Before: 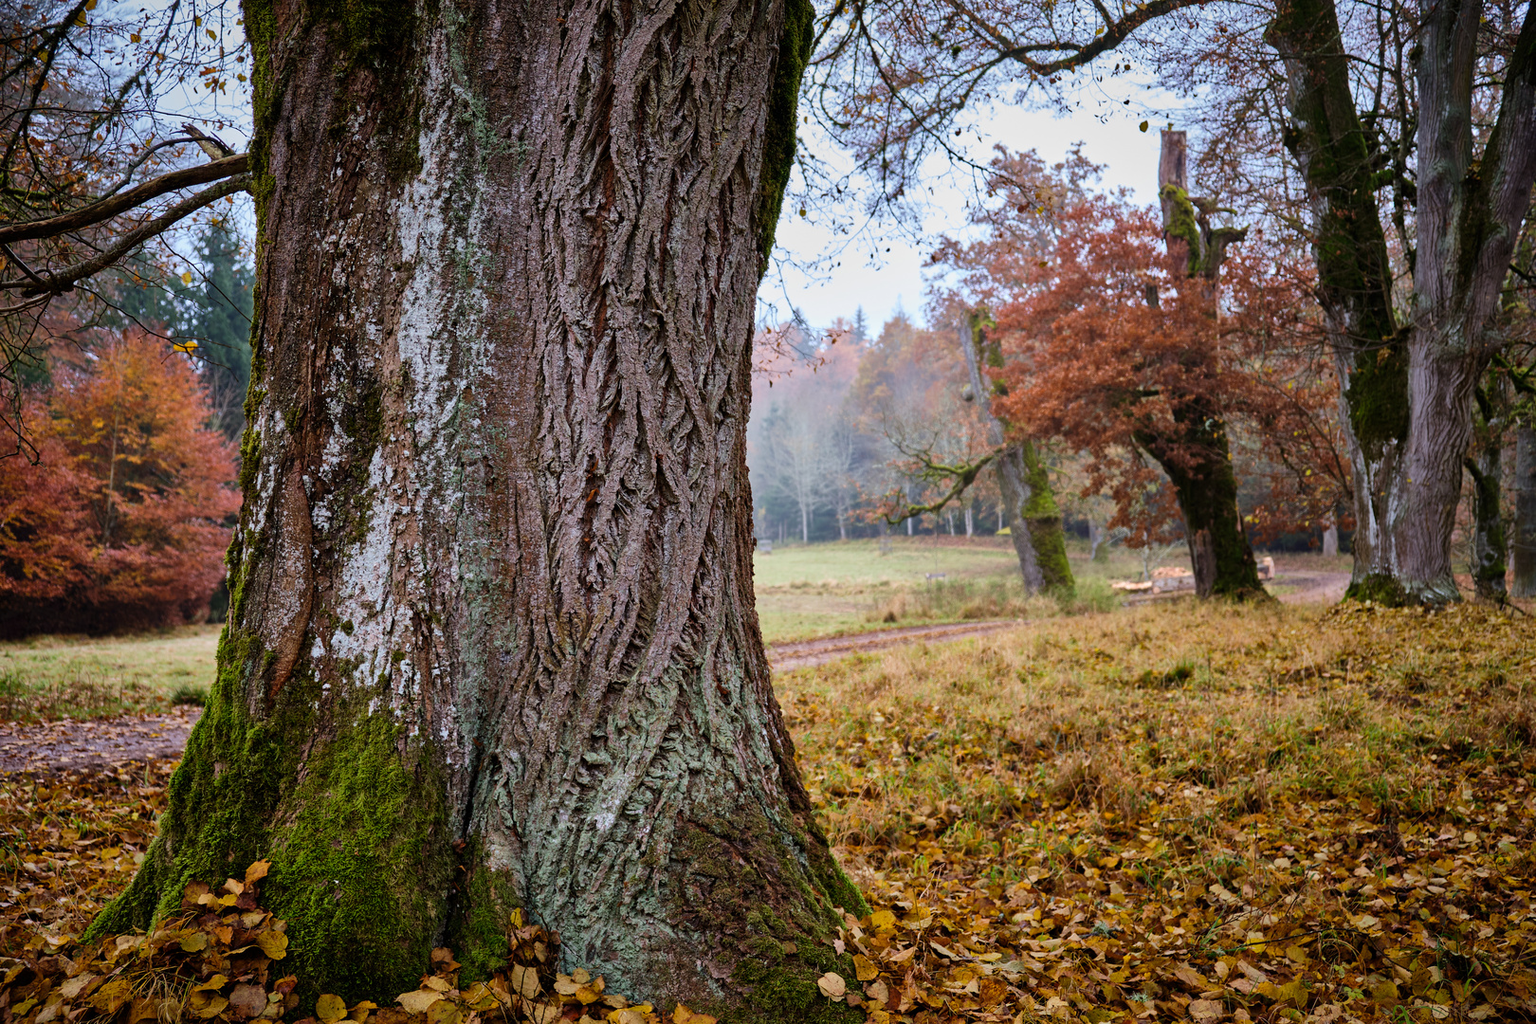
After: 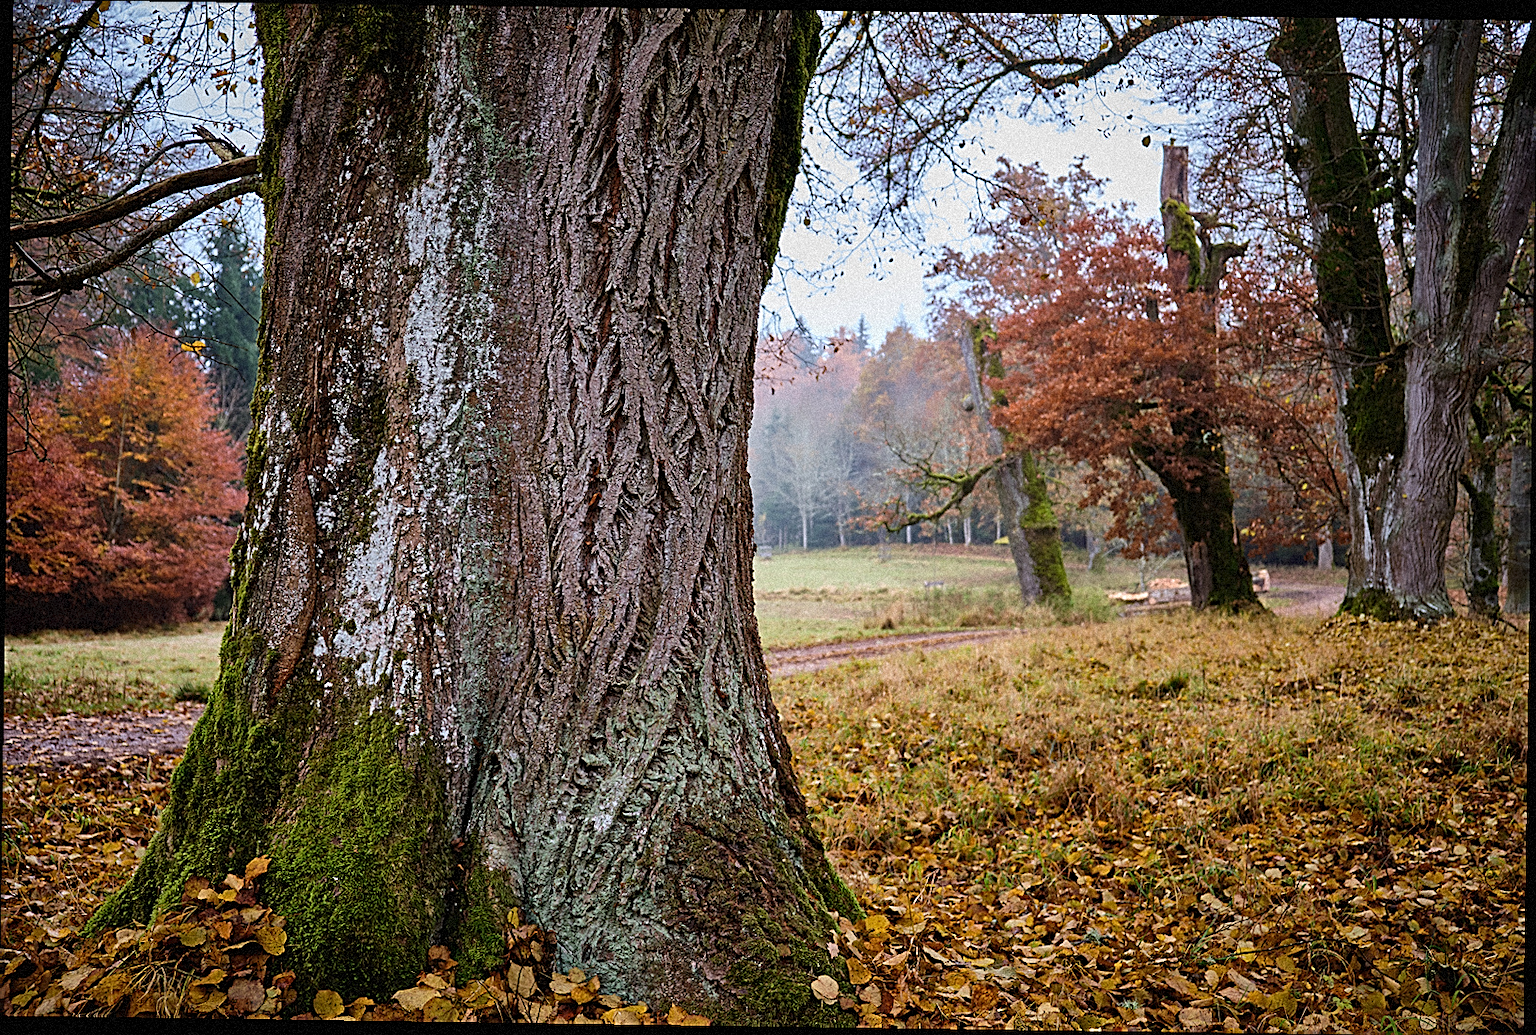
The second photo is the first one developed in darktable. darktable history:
sharpen: amount 1
grain: strength 35%, mid-tones bias 0%
rotate and perspective: rotation 0.8°, automatic cropping off
